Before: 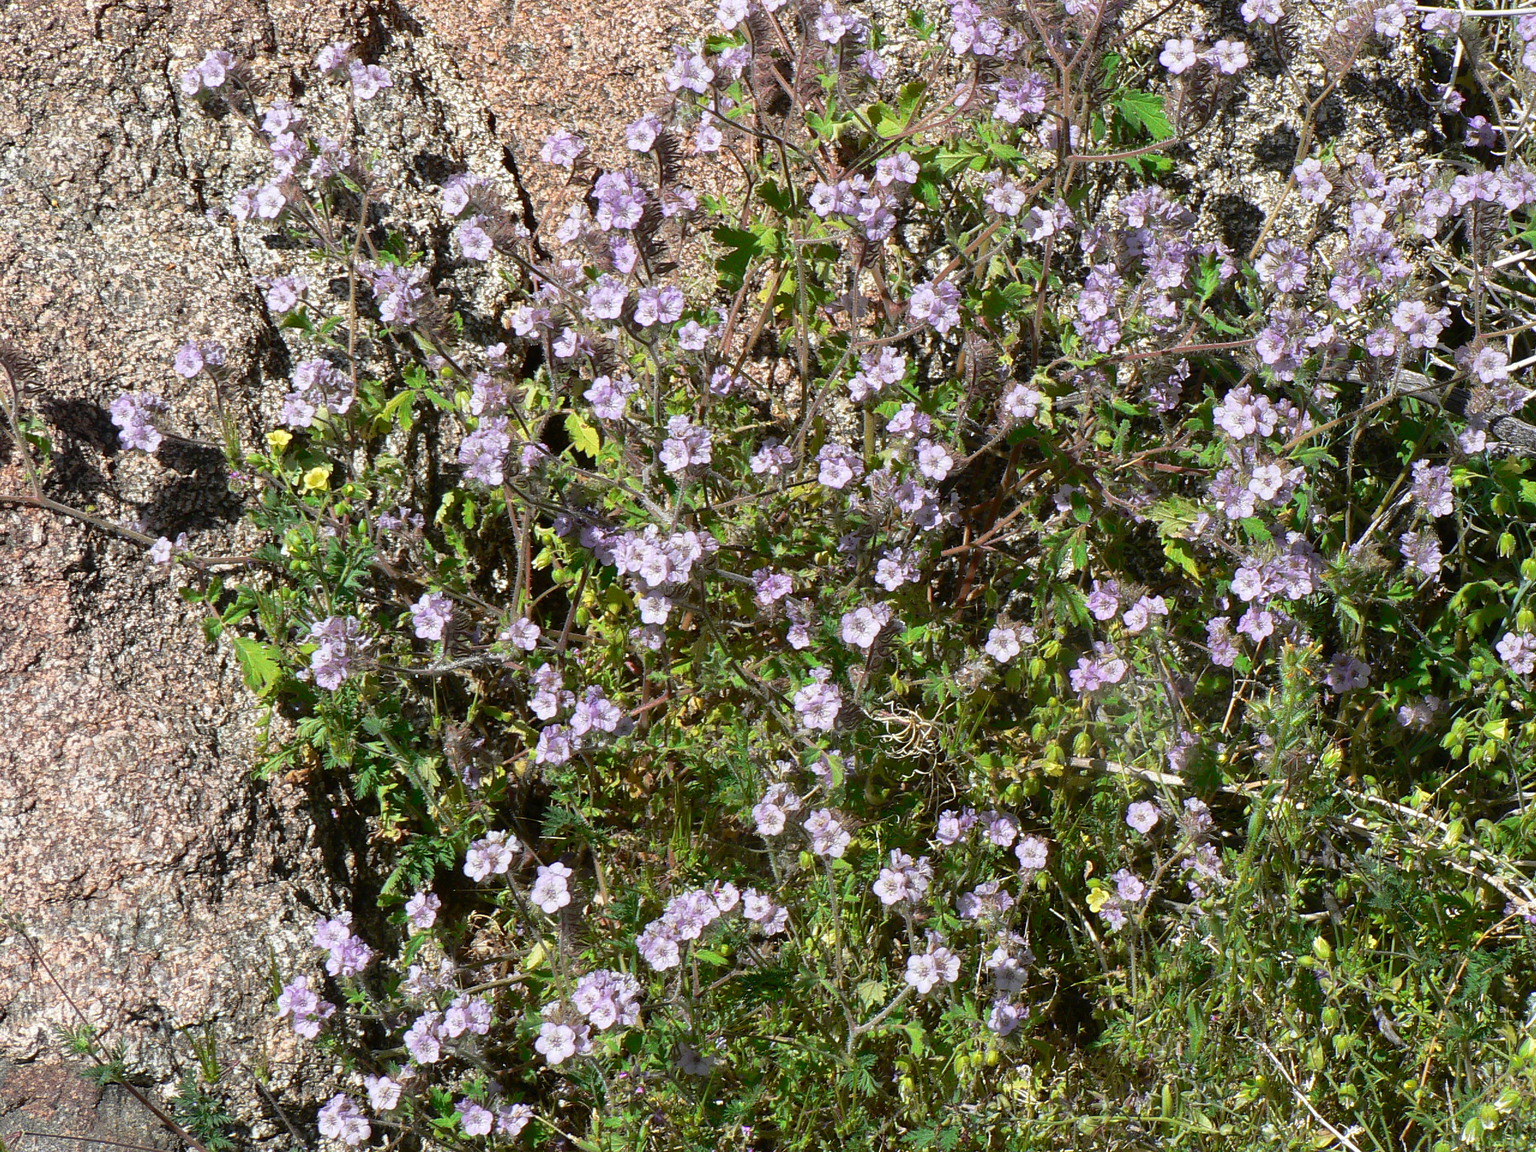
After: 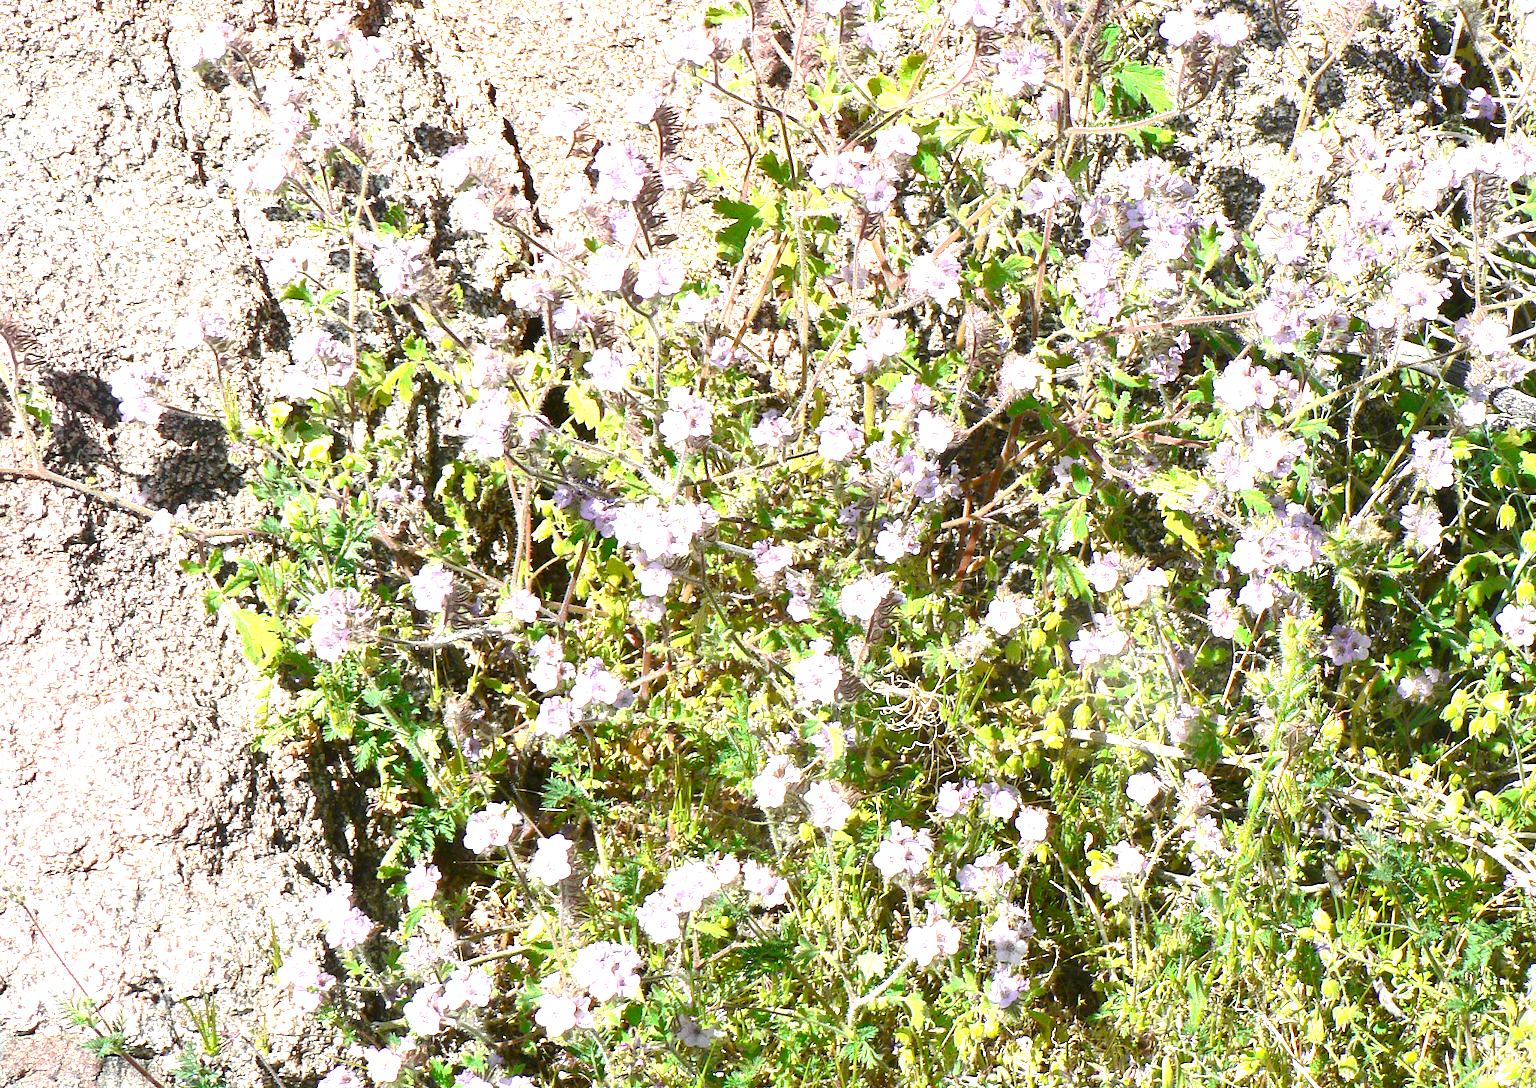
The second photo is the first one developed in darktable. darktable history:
crop and rotate: top 2.452%, bottom 3.046%
exposure: exposure 2.019 EV, compensate highlight preservation false
